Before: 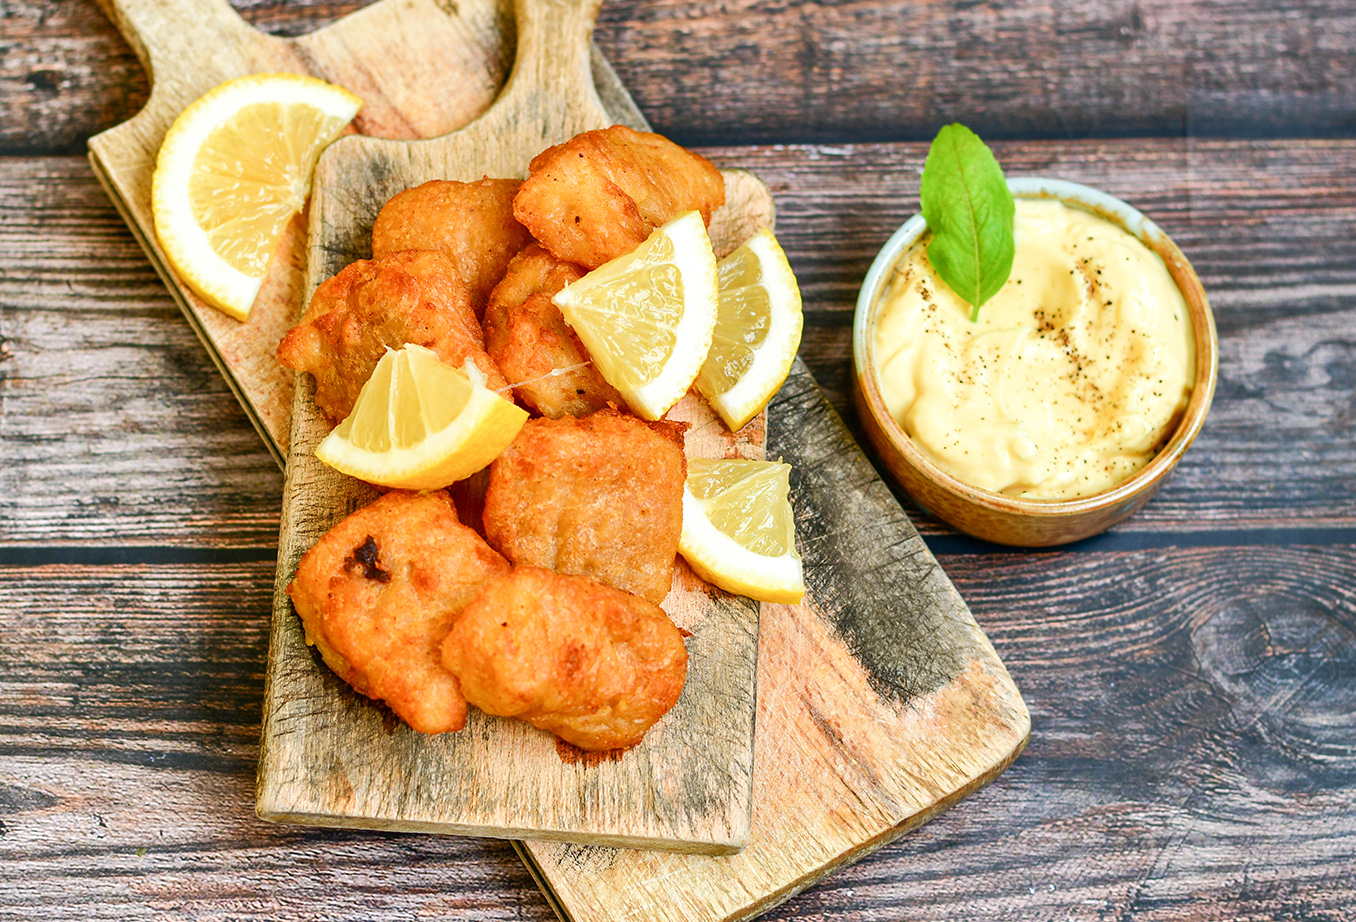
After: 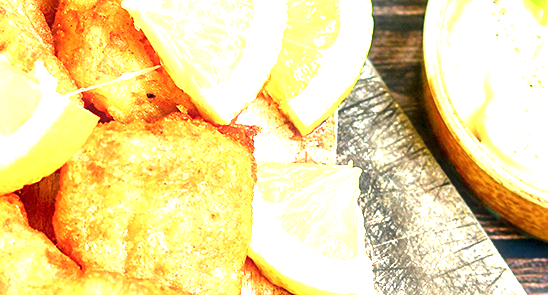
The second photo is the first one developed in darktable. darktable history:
sharpen: amount 0.2
haze removal: strength -0.1, adaptive false
exposure: black level correction 0.001, exposure 1.646 EV, compensate exposure bias true, compensate highlight preservation false
crop: left 31.751%, top 32.172%, right 27.8%, bottom 35.83%
